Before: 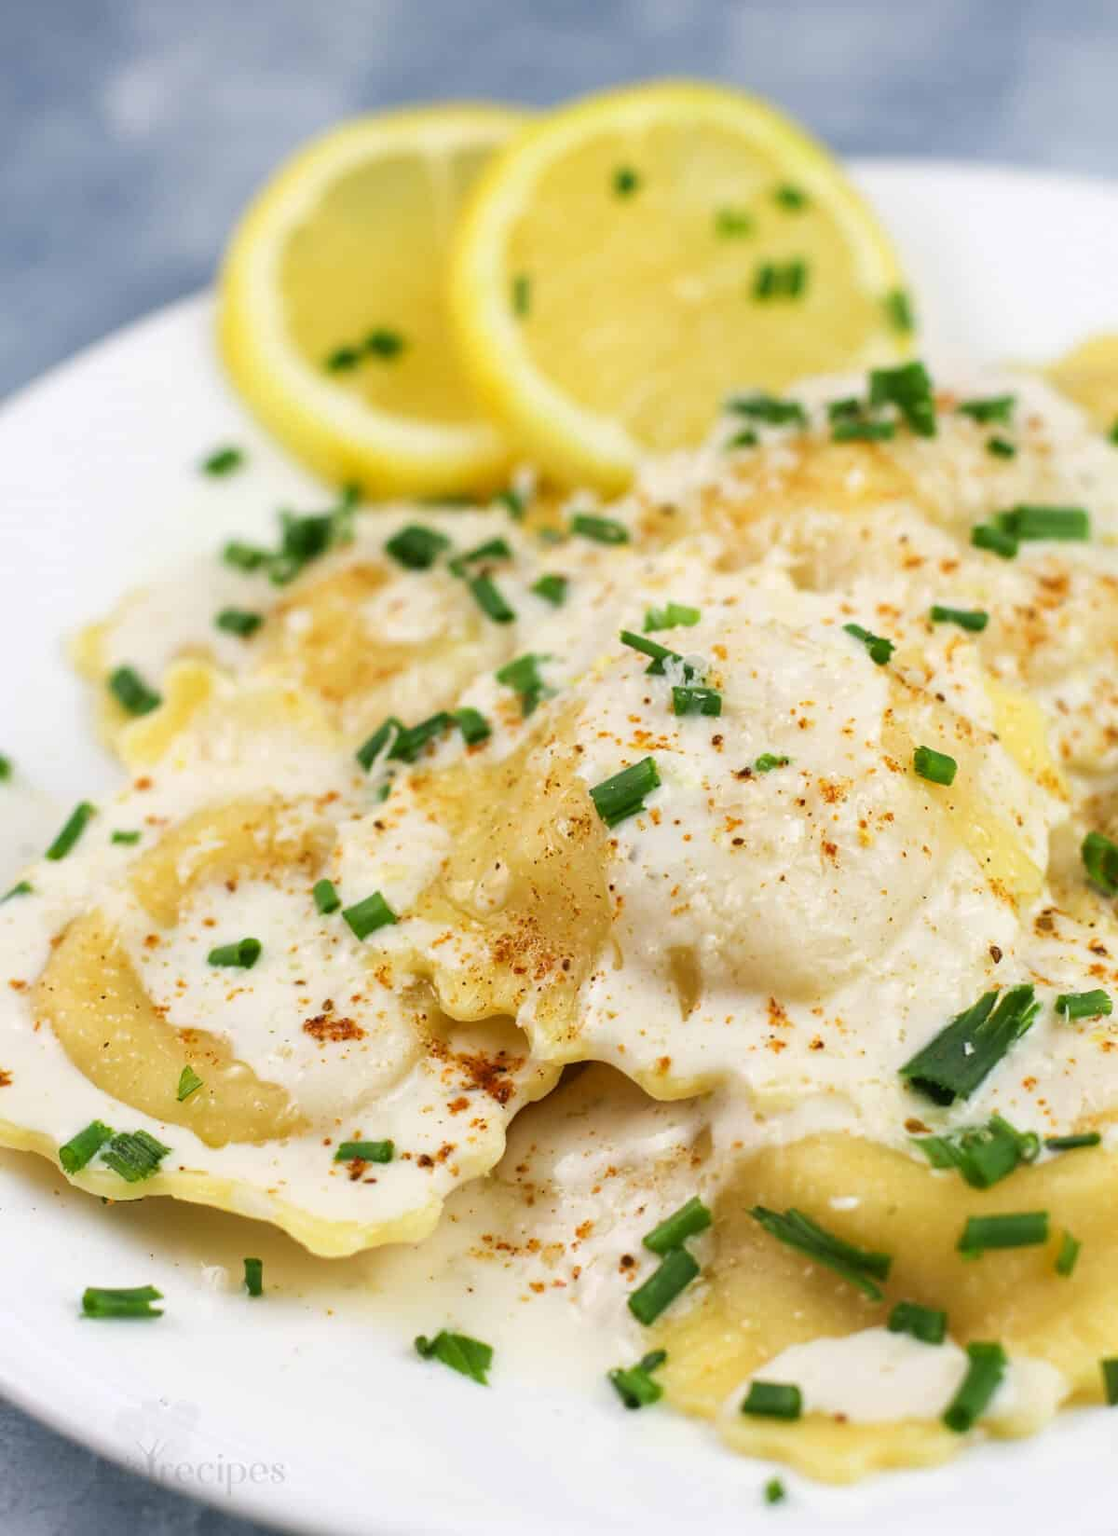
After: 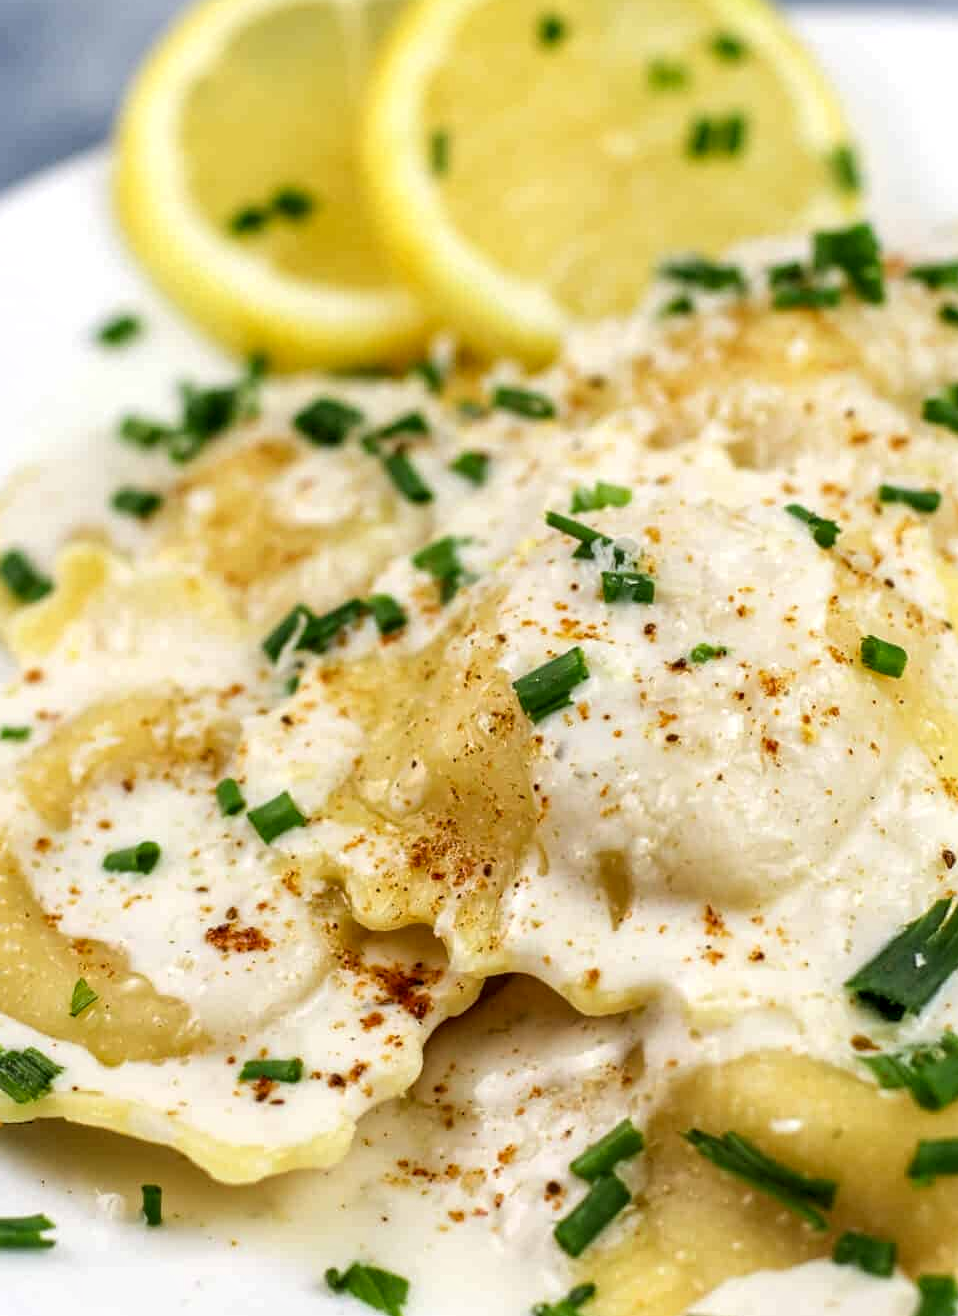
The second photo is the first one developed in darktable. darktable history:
crop and rotate: left 10.071%, top 10.071%, right 10.02%, bottom 10.02%
exposure: compensate highlight preservation false
local contrast: highlights 59%, detail 145%
